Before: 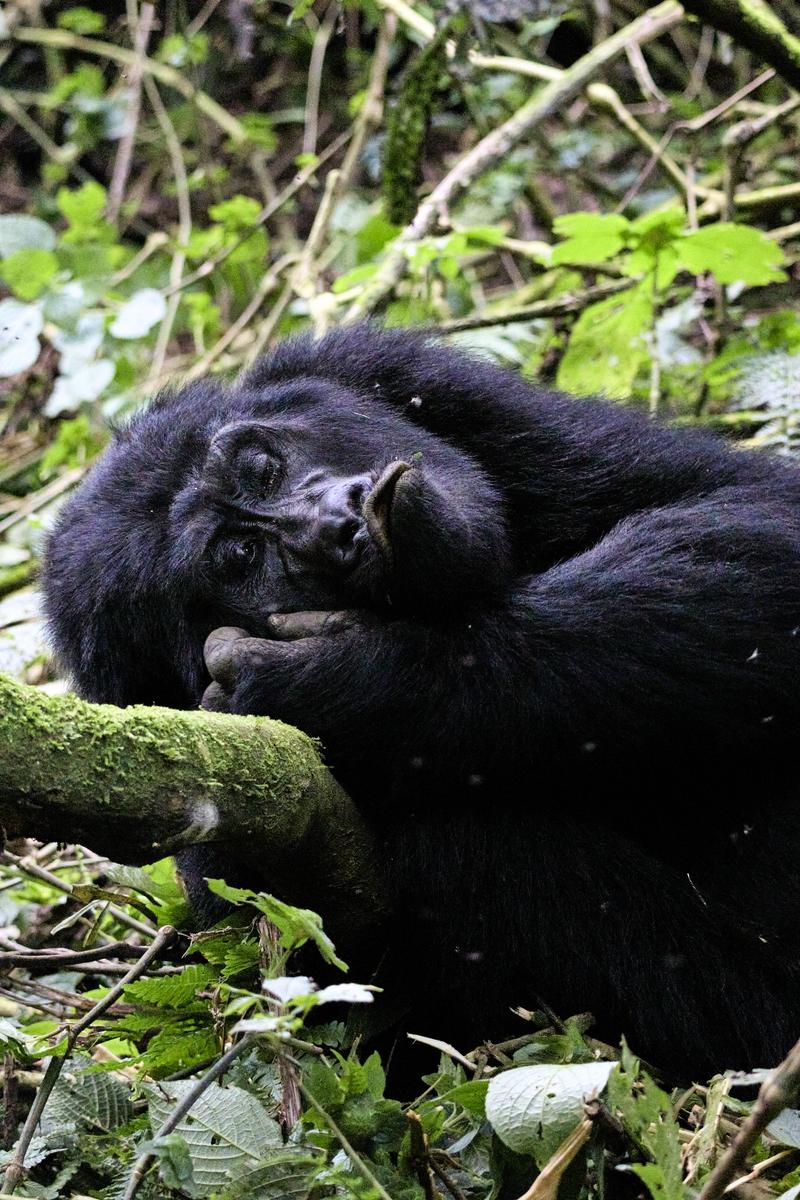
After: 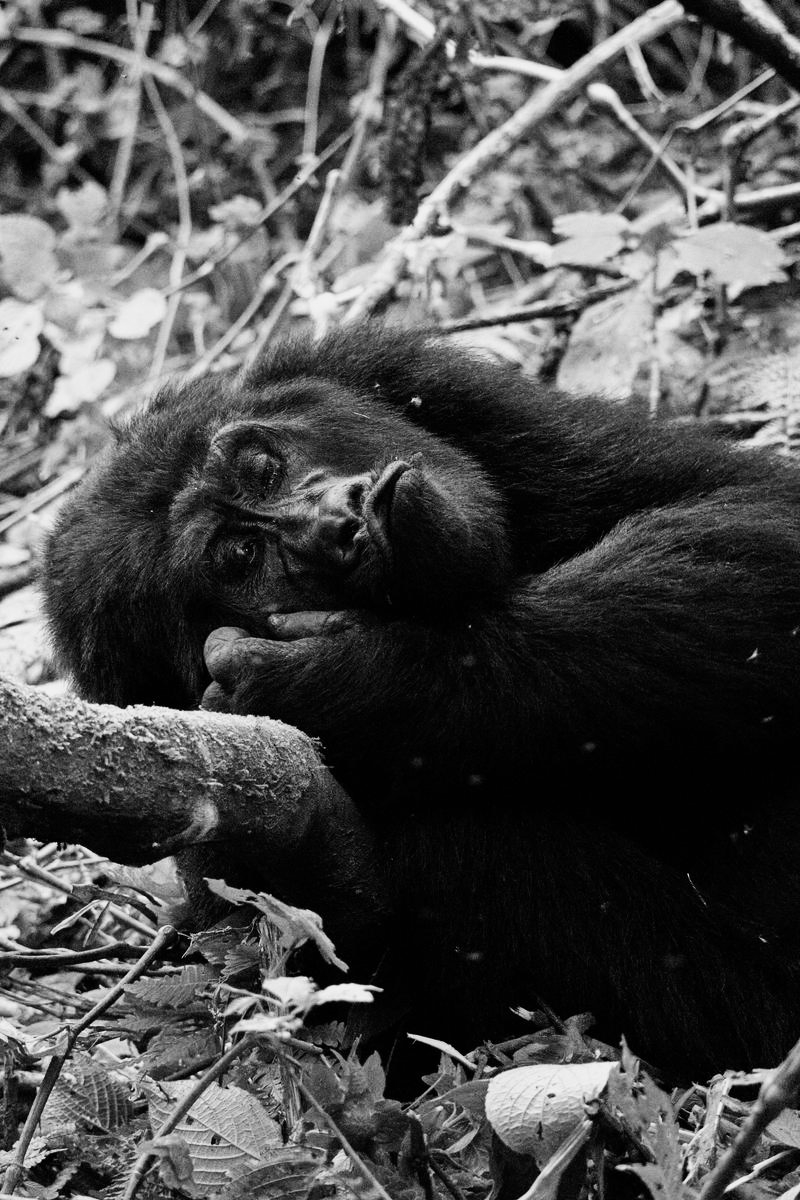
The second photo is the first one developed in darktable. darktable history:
contrast brightness saturation: contrast 0.14
monochrome: a 73.58, b 64.21
